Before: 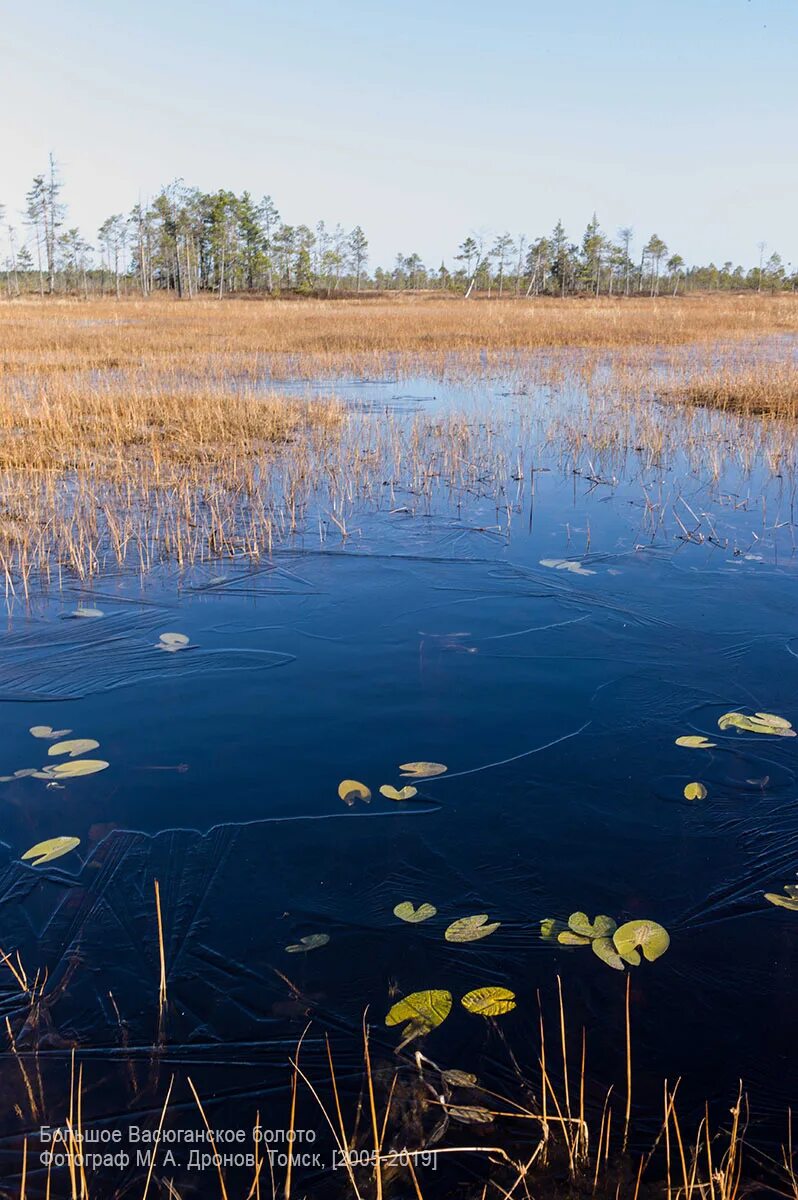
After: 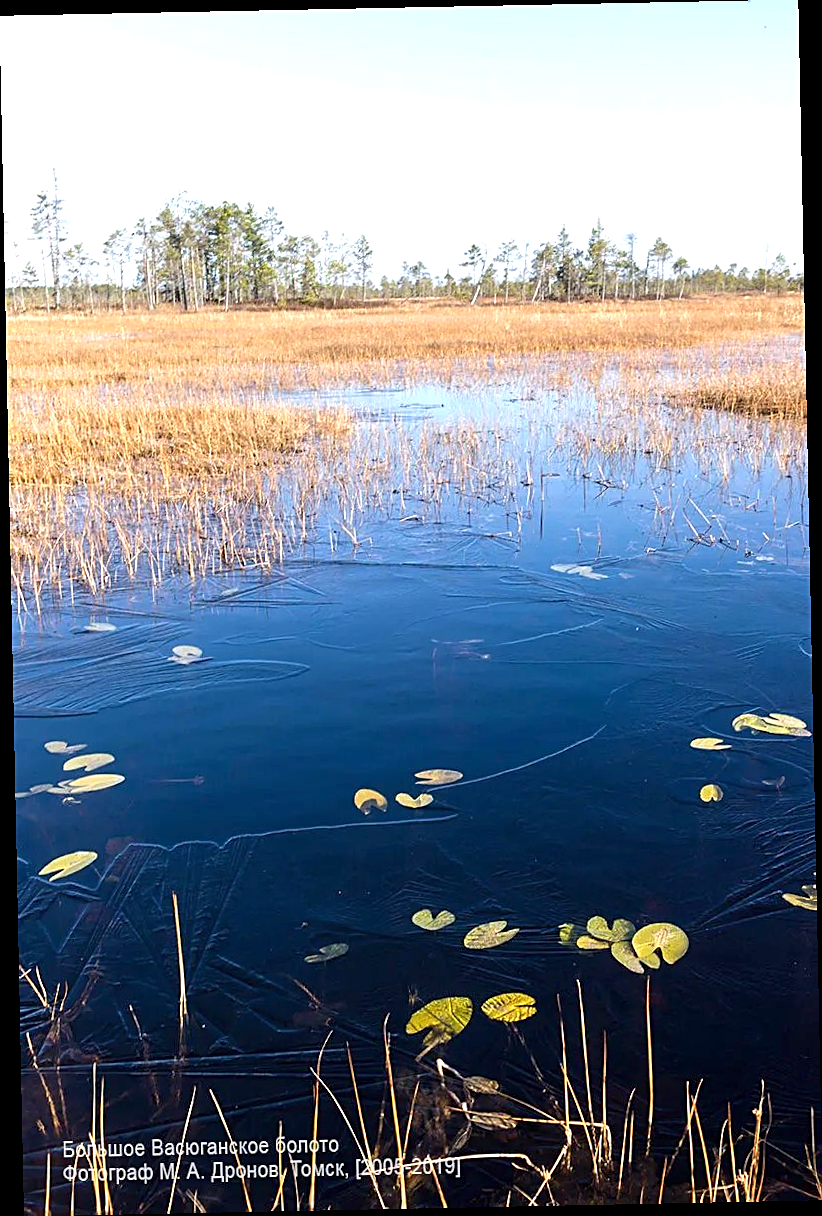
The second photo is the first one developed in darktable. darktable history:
rotate and perspective: rotation -1.17°, automatic cropping off
exposure: exposure 0.766 EV, compensate highlight preservation false
sharpen: on, module defaults
